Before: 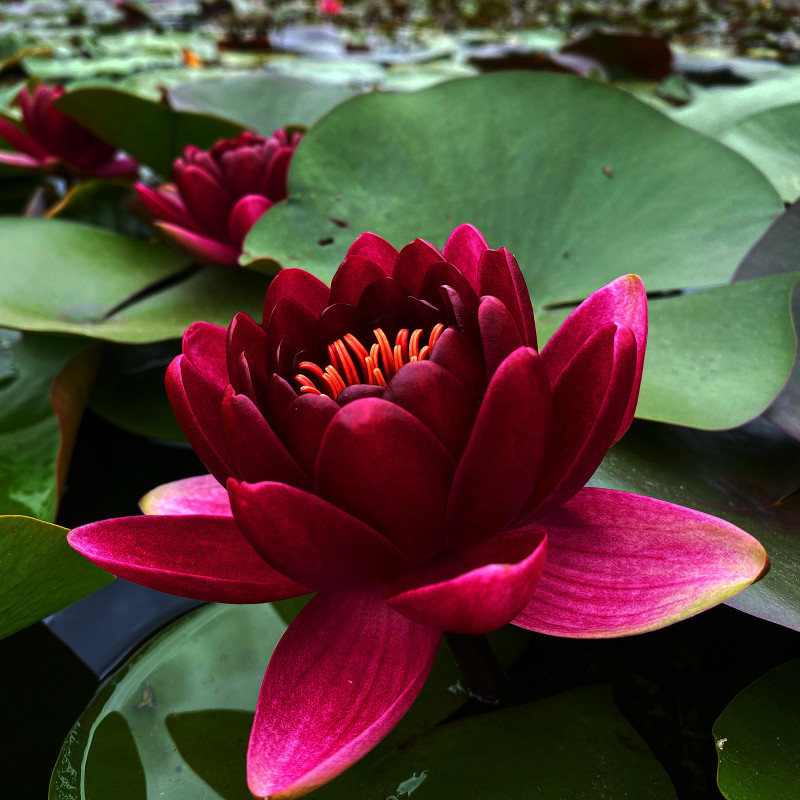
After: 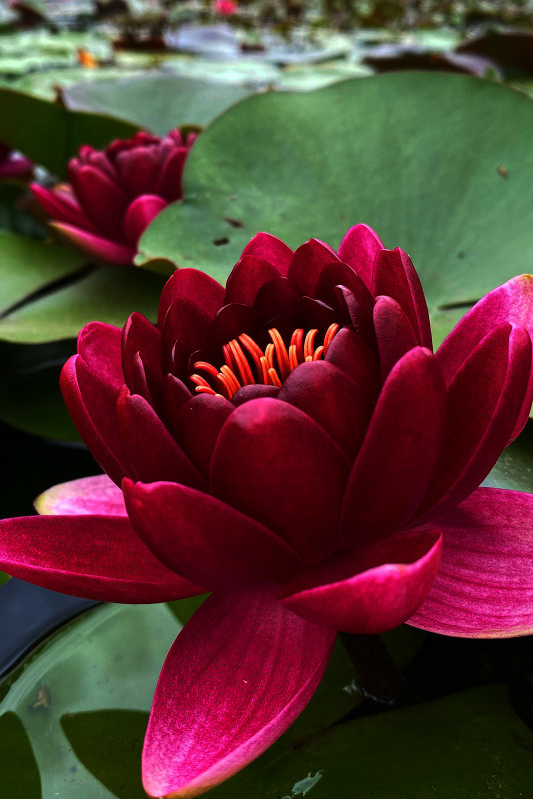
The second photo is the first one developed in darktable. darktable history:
crop and rotate: left 13.342%, right 19.991%
